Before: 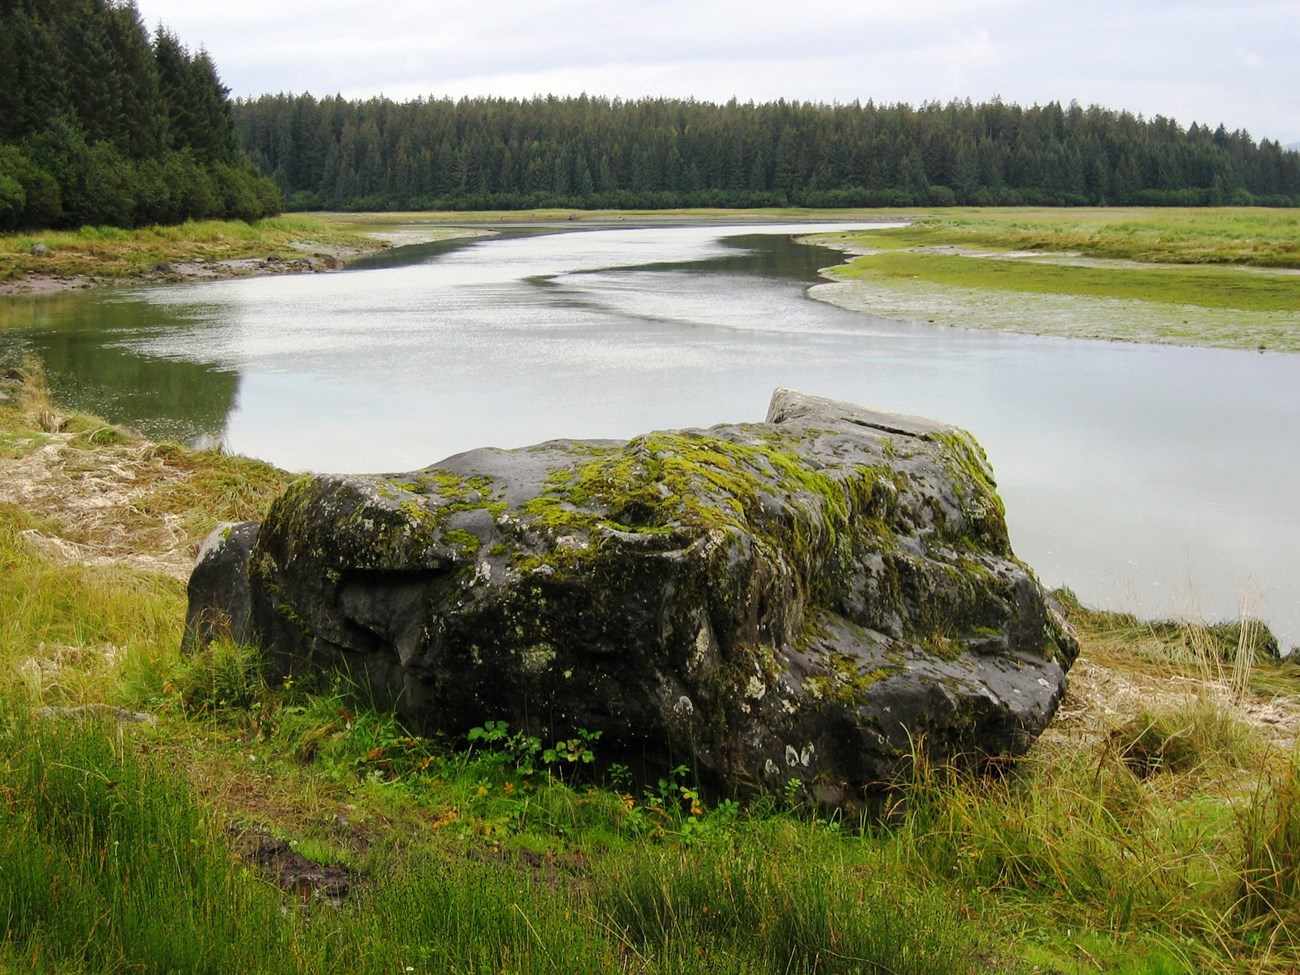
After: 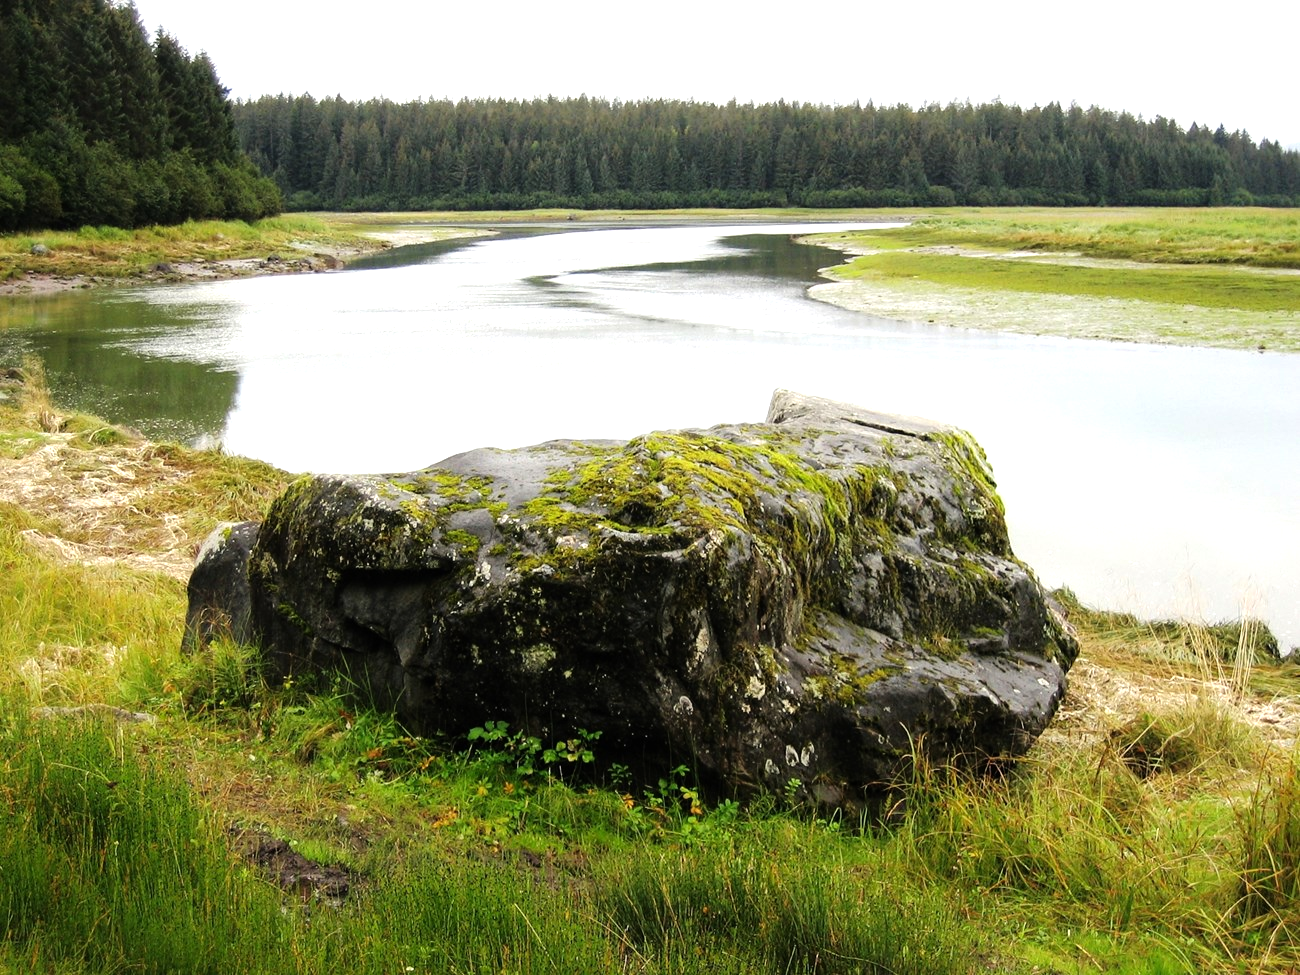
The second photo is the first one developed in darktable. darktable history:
tone equalizer: -8 EV -0.733 EV, -7 EV -0.682 EV, -6 EV -0.584 EV, -5 EV -0.404 EV, -3 EV 0.392 EV, -2 EV 0.6 EV, -1 EV 0.691 EV, +0 EV 0.78 EV
